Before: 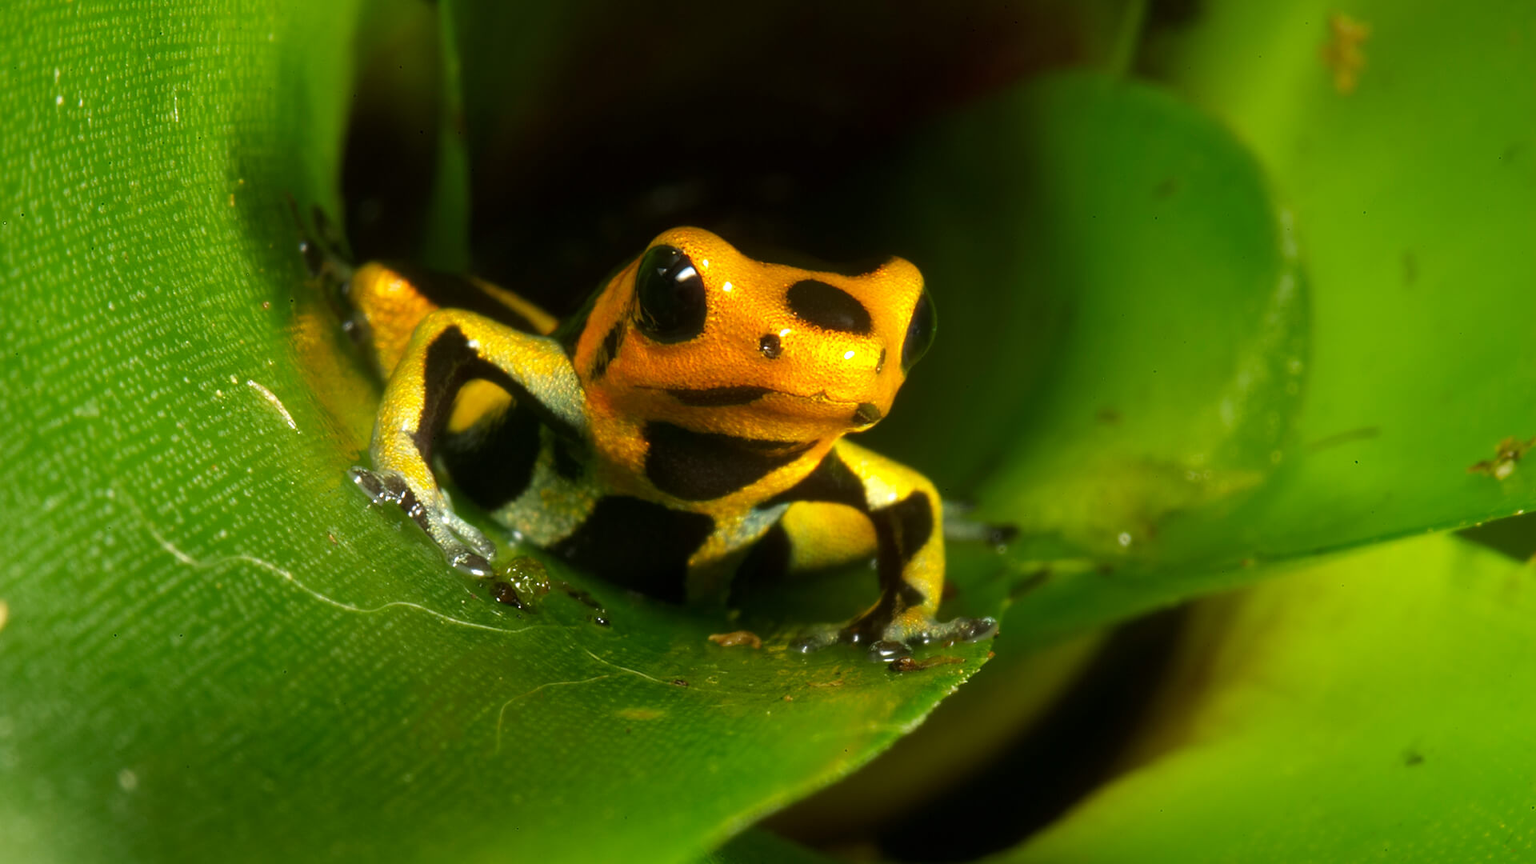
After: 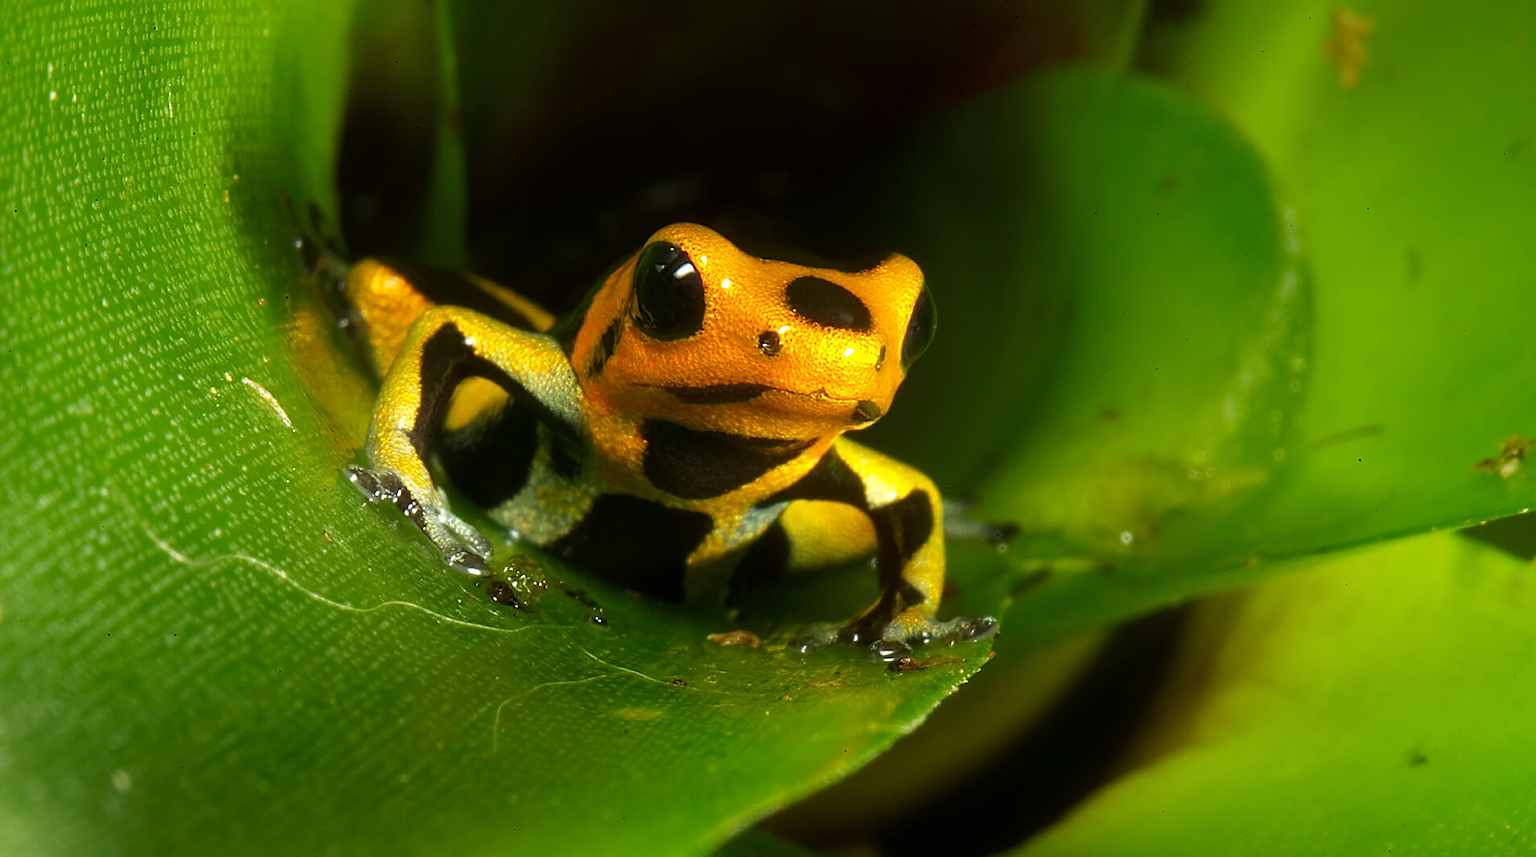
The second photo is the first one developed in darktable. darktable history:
crop: left 0.503%, top 0.684%, right 0.239%, bottom 0.754%
sharpen: on, module defaults
